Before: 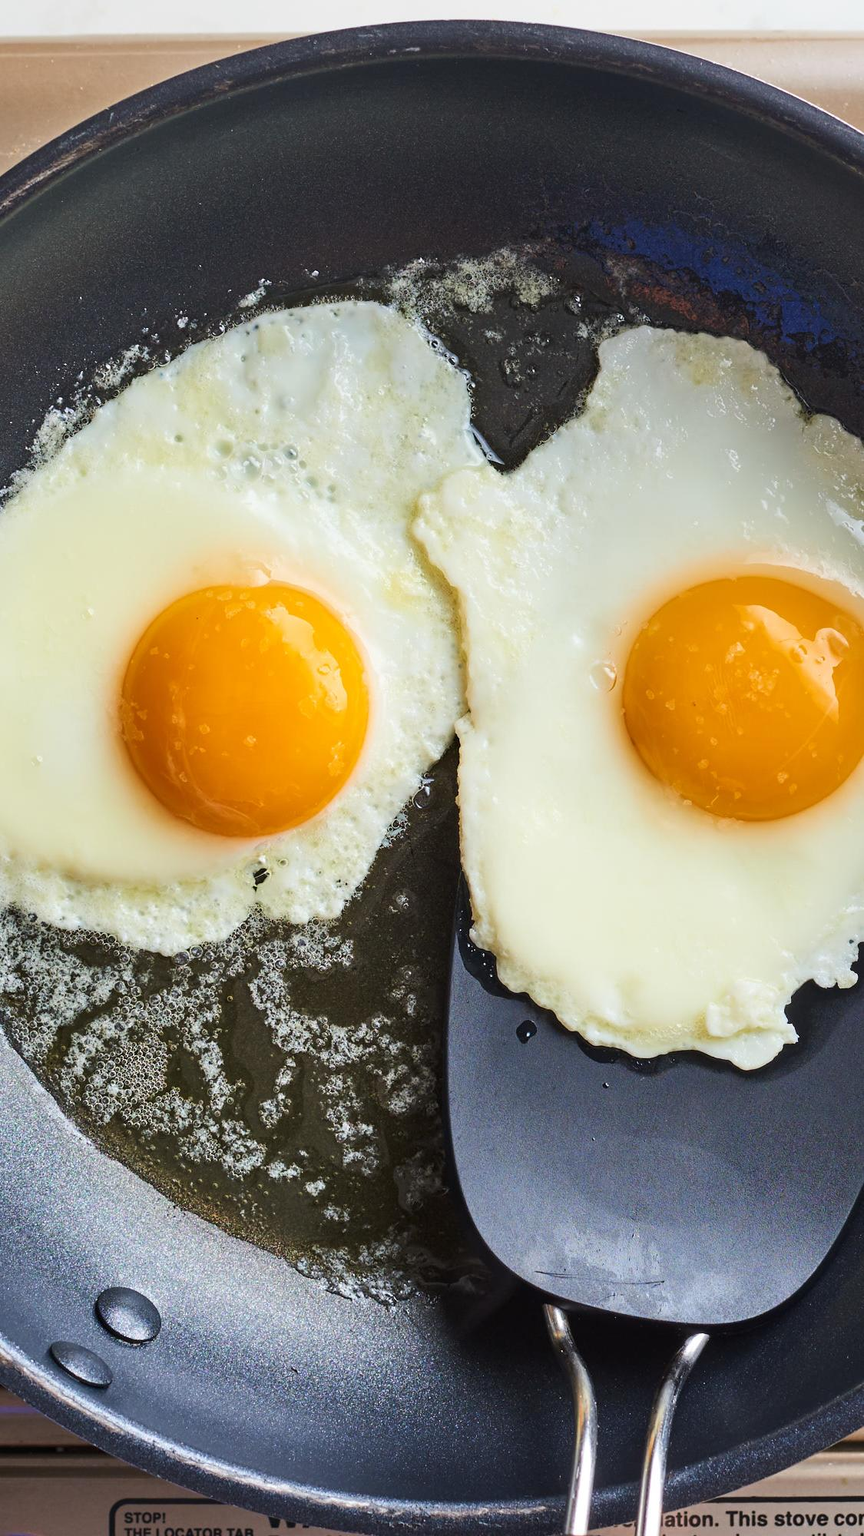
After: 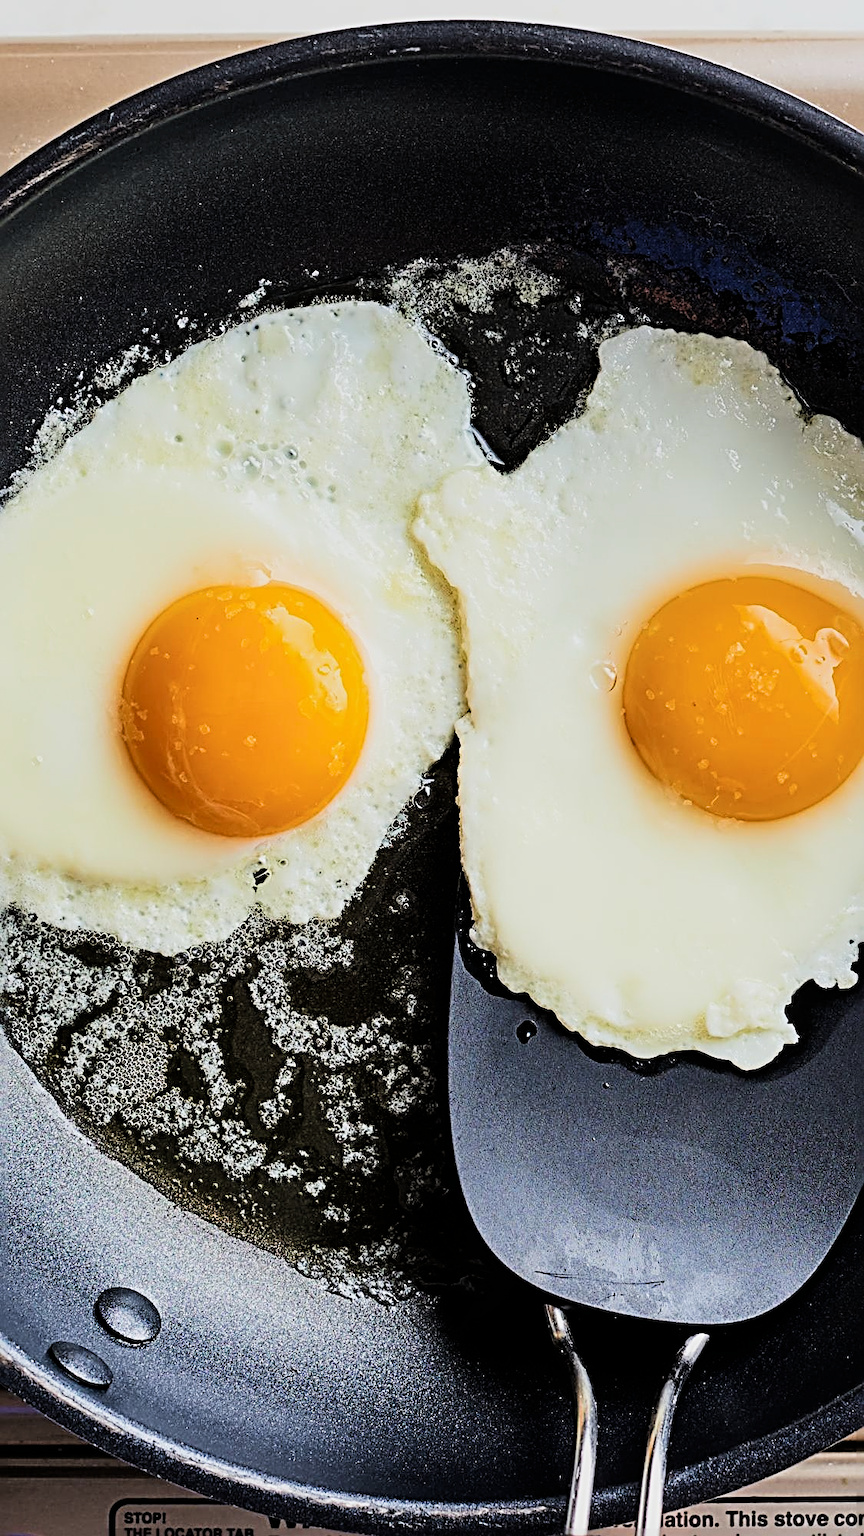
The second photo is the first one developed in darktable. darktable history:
filmic rgb: black relative exposure -5 EV, hardness 2.88, contrast 1.4, highlights saturation mix -20%
sharpen: radius 3.69, amount 0.928
